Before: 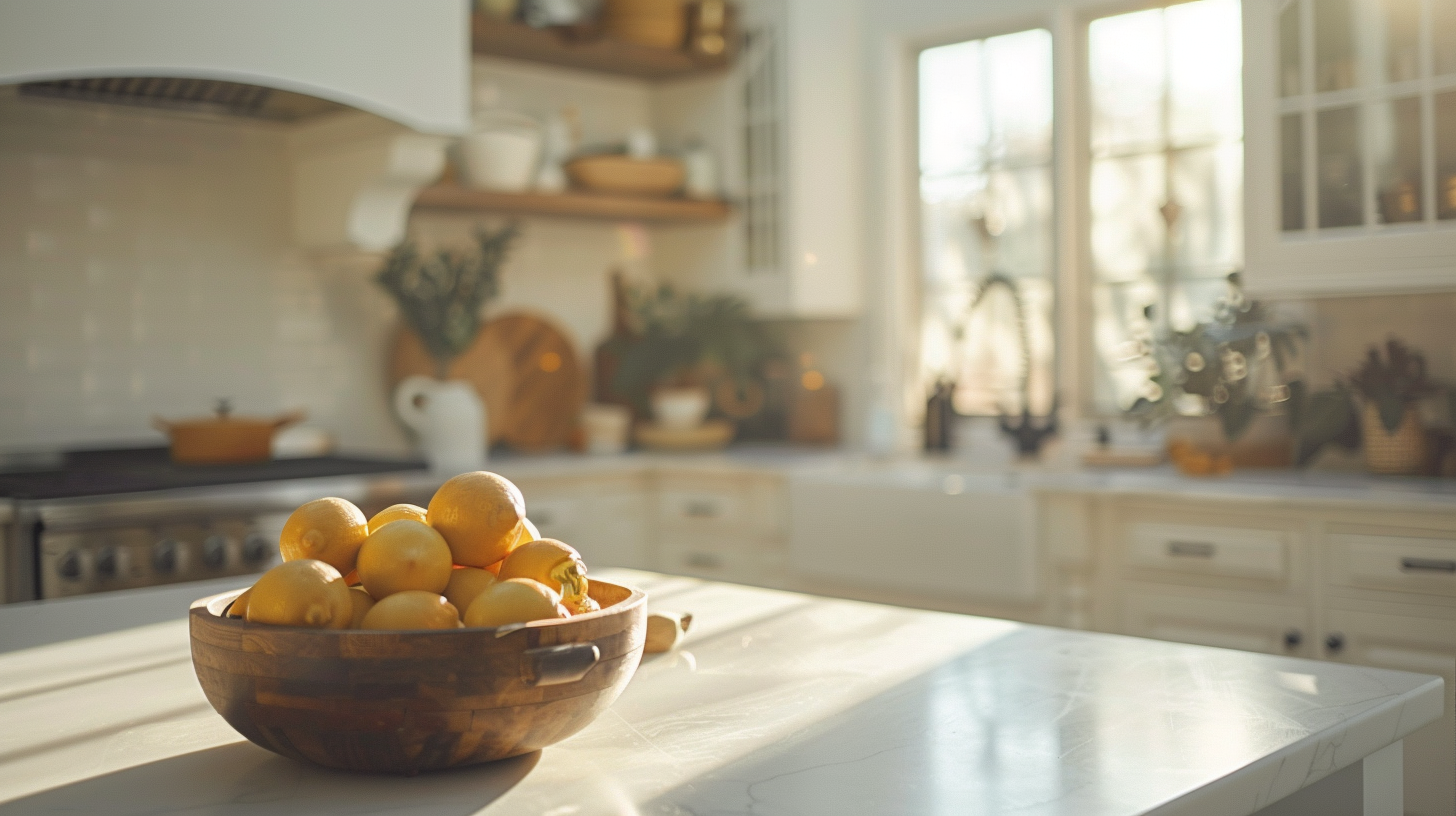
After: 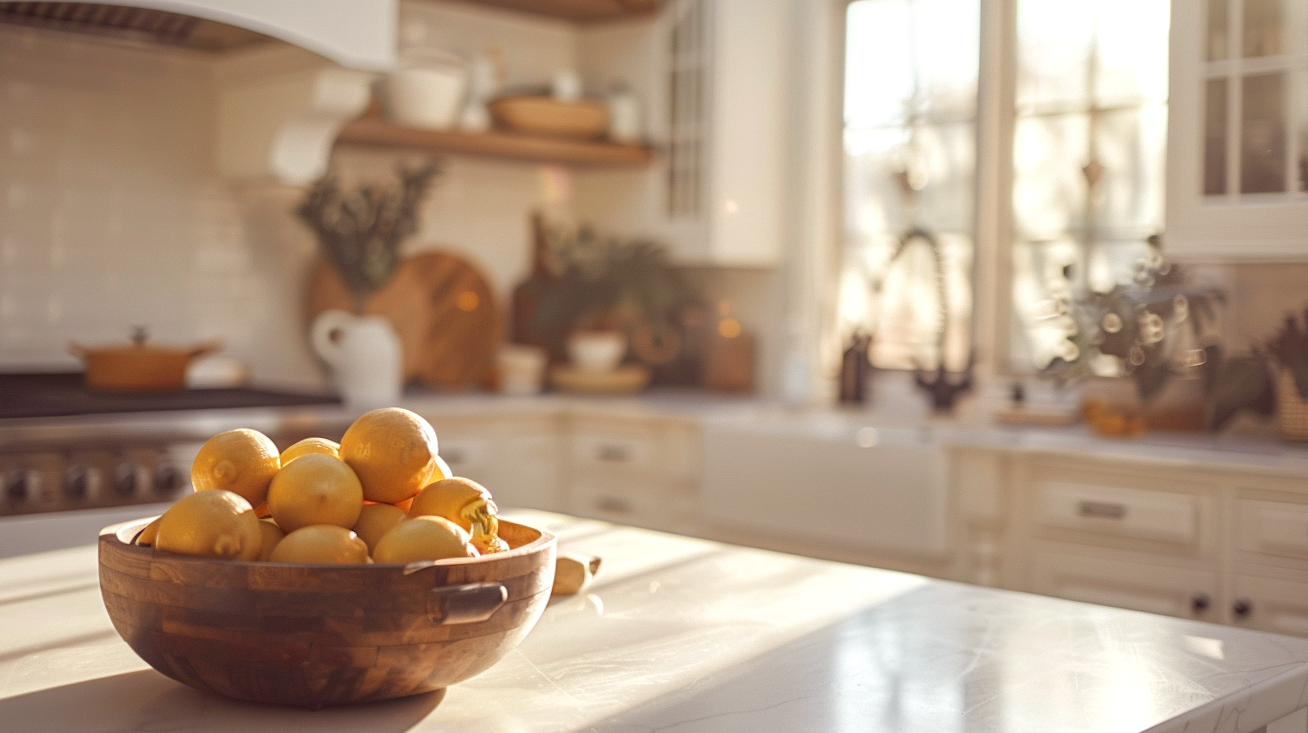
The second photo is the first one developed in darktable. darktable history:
local contrast: detail 130%
rgb levels: mode RGB, independent channels, levels [[0, 0.474, 1], [0, 0.5, 1], [0, 0.5, 1]]
crop and rotate: angle -1.96°, left 3.097%, top 4.154%, right 1.586%, bottom 0.529%
